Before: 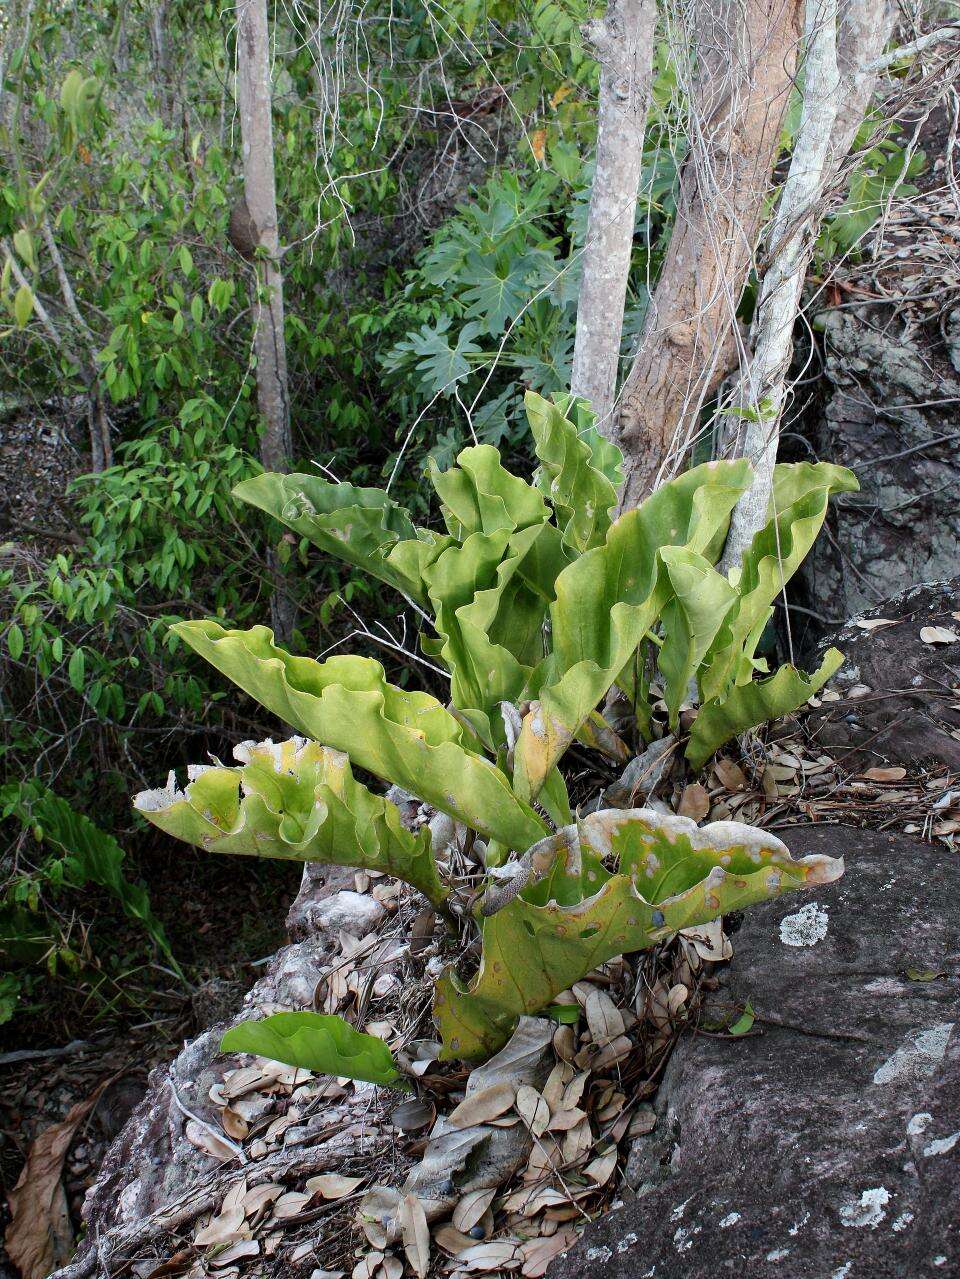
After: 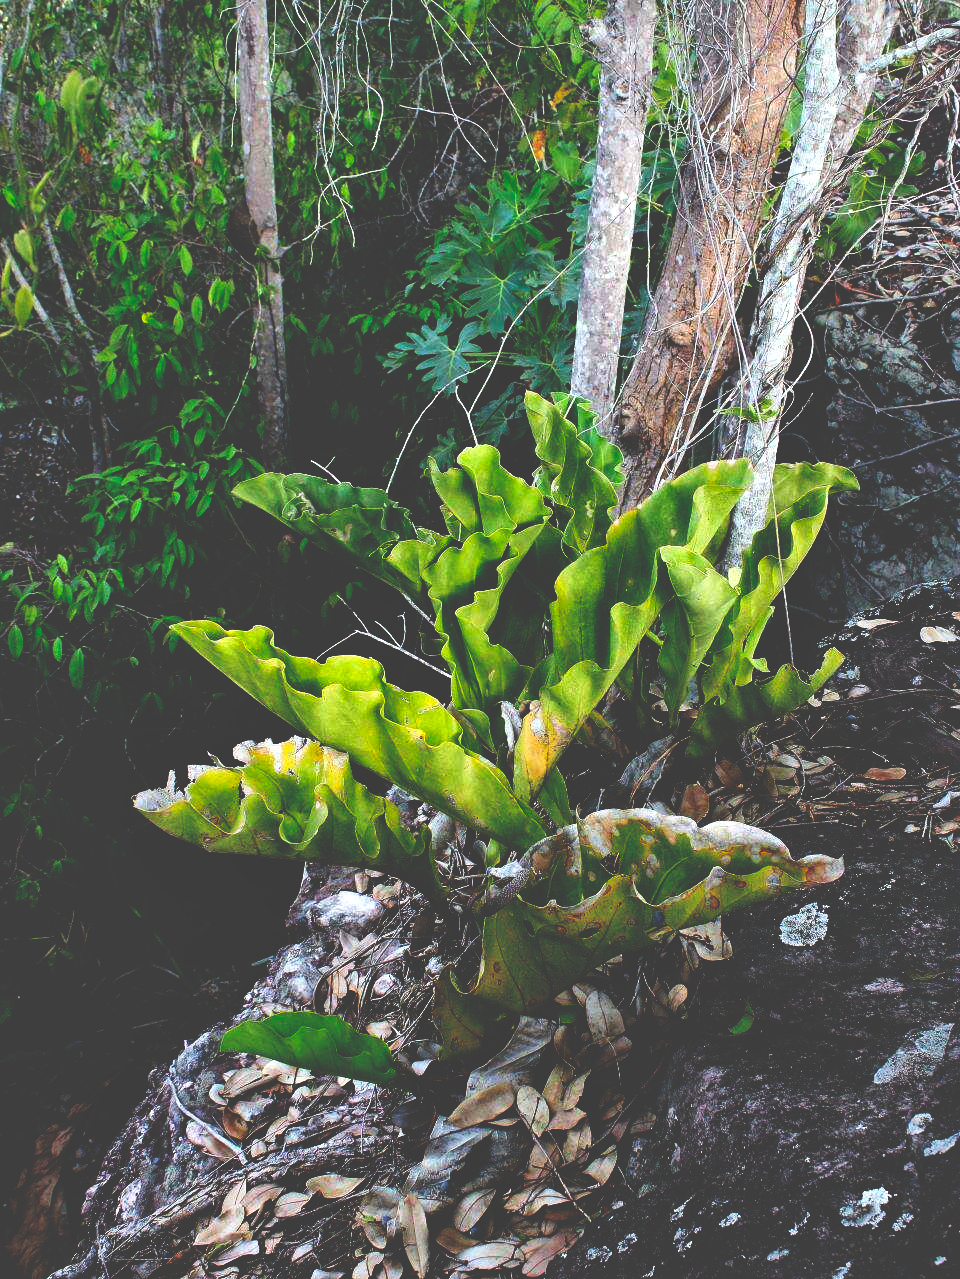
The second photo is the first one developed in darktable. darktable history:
tone equalizer: on, module defaults
contrast brightness saturation: contrast 0.027, brightness 0.062, saturation 0.122
base curve: curves: ch0 [(0, 0.036) (0.083, 0.04) (0.804, 1)], preserve colors none
local contrast: mode bilateral grid, contrast 19, coarseness 51, detail 119%, midtone range 0.2
